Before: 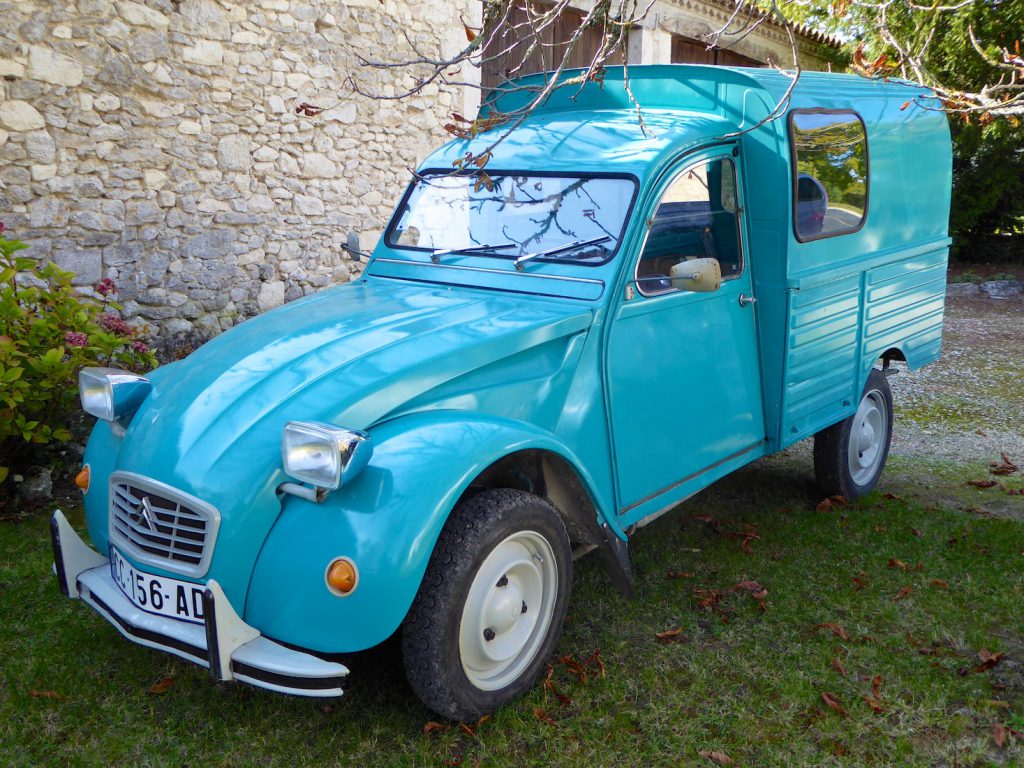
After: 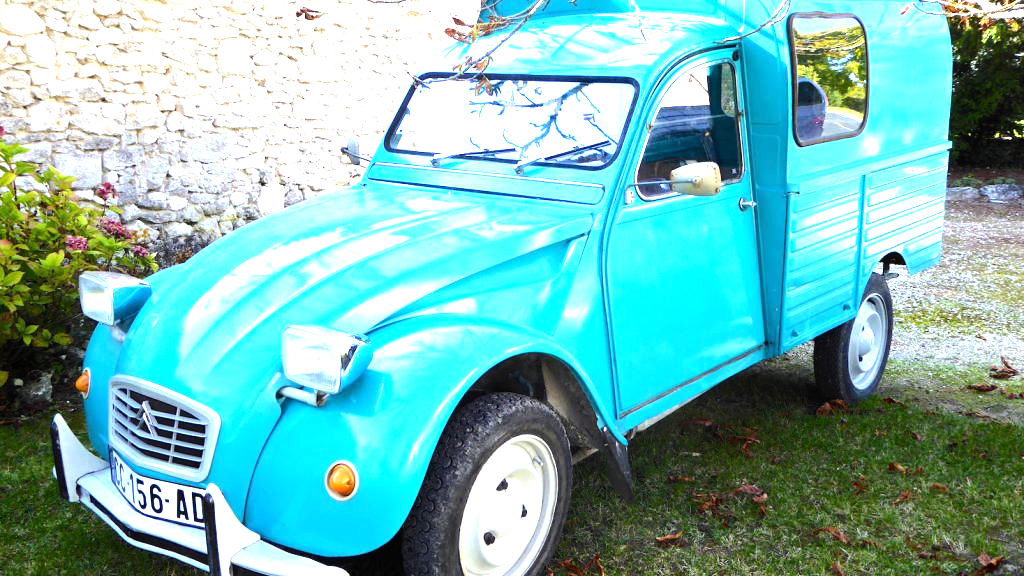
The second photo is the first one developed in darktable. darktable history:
exposure: exposure 1.089 EV, compensate highlight preservation false
tone equalizer: -8 EV -0.75 EV, -7 EV -0.7 EV, -6 EV -0.6 EV, -5 EV -0.4 EV, -3 EV 0.4 EV, -2 EV 0.6 EV, -1 EV 0.7 EV, +0 EV 0.75 EV, edges refinement/feathering 500, mask exposure compensation -1.57 EV, preserve details no
white balance: red 0.986, blue 1.01
crop and rotate: top 12.5%, bottom 12.5%
